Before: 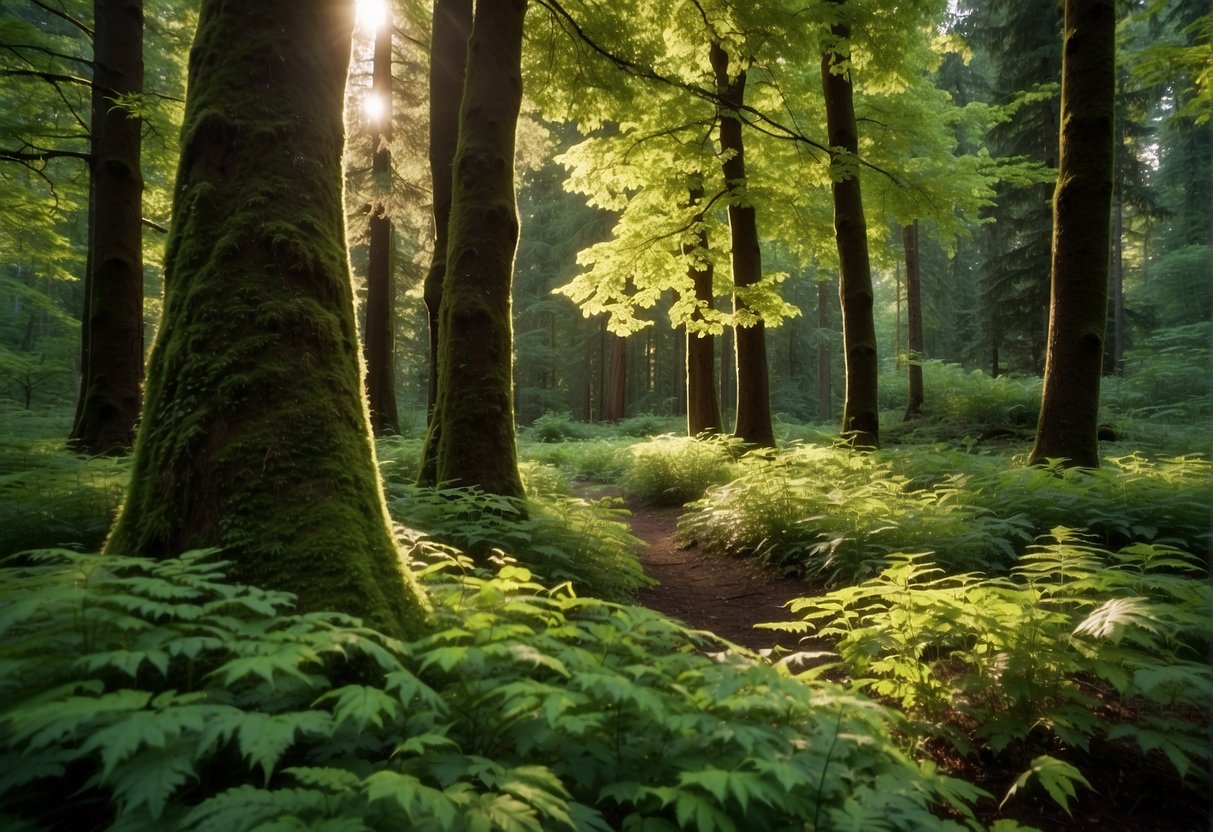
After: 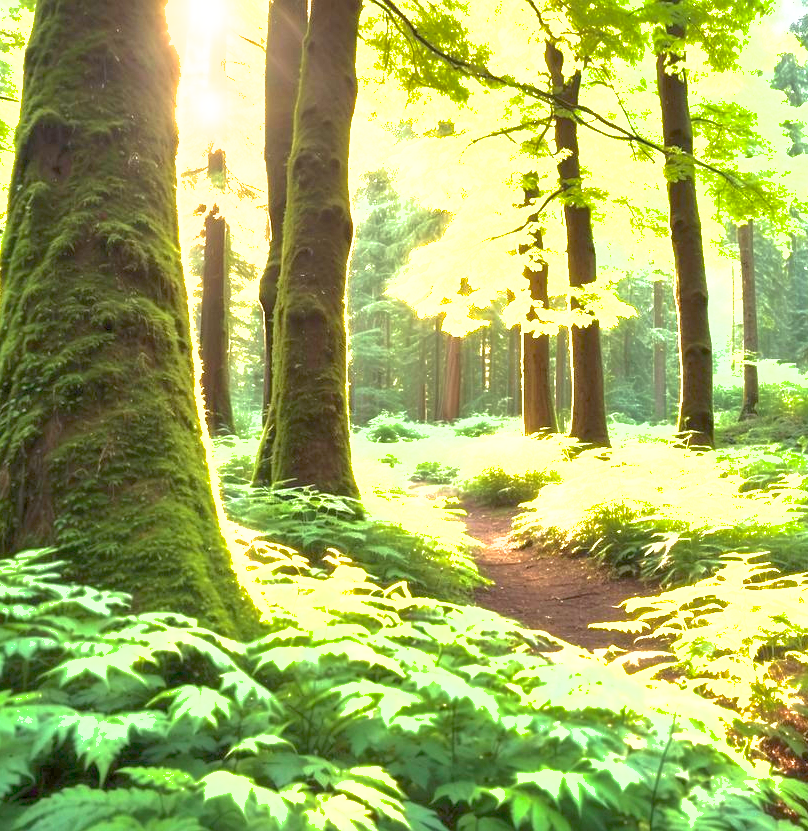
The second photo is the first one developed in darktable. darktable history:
exposure: exposure 3.019 EV, compensate highlight preservation false
shadows and highlights: on, module defaults
crop and rotate: left 13.618%, right 19.746%
